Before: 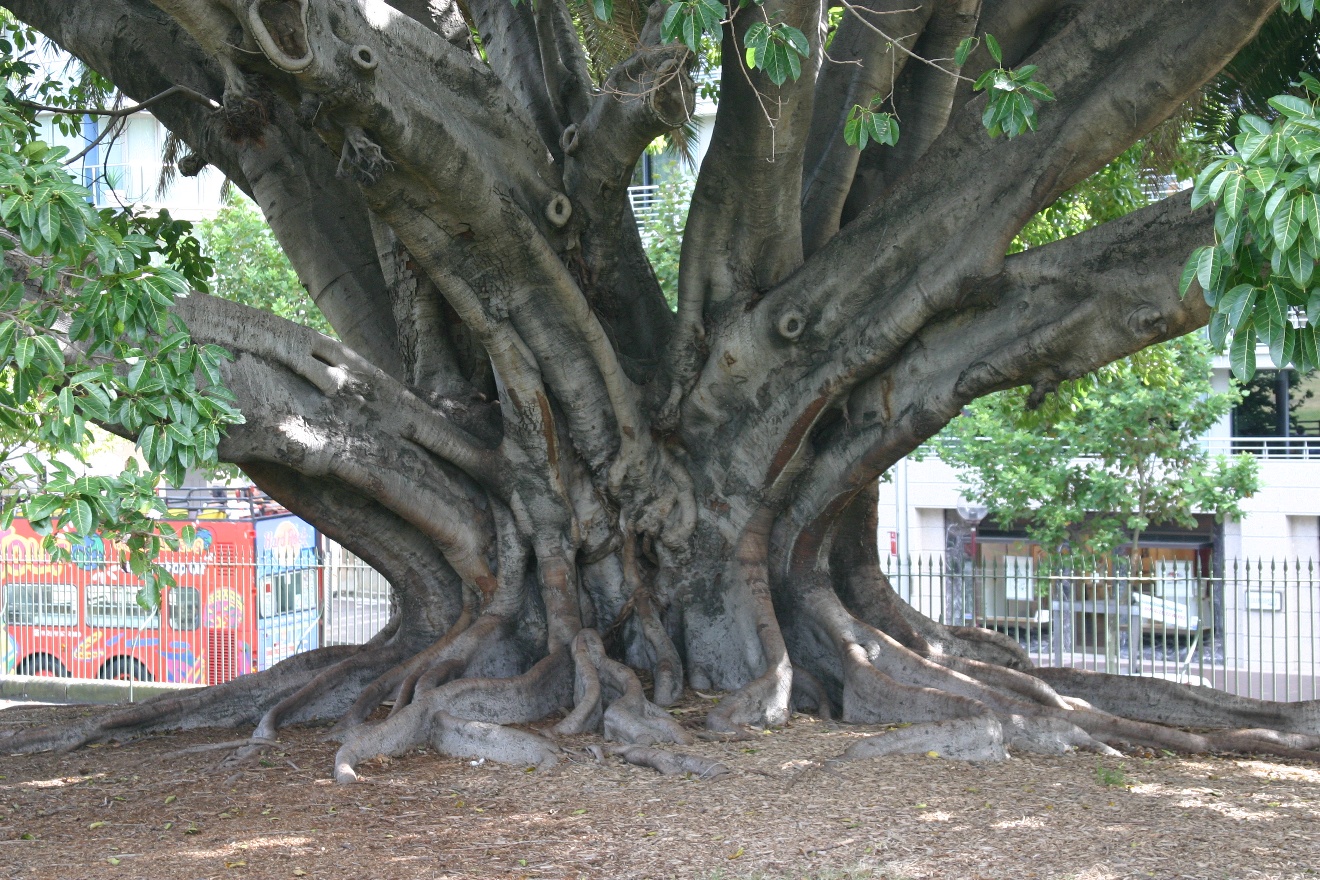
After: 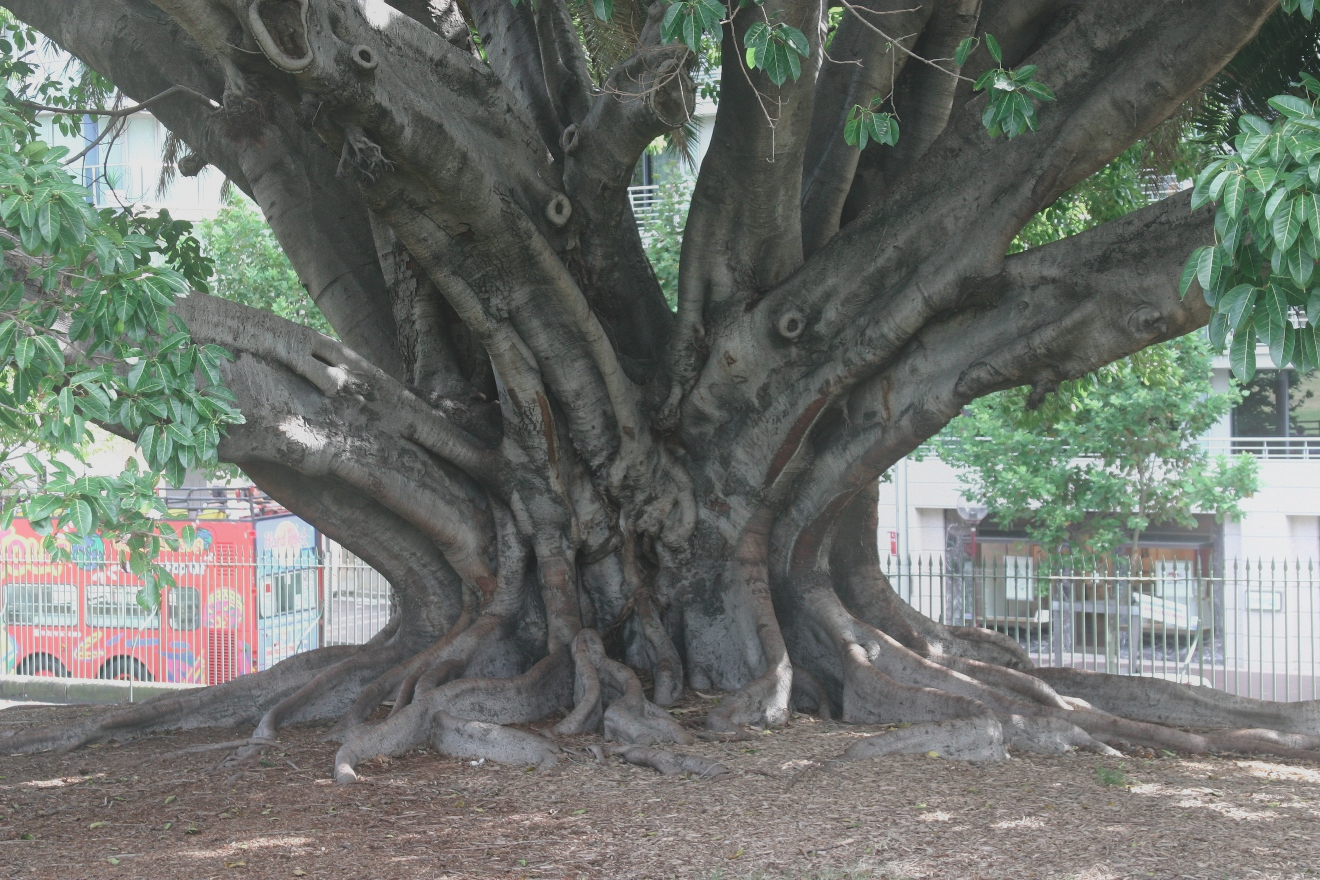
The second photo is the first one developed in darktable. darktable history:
color contrast: blue-yellow contrast 0.7
bloom: on, module defaults
exposure: black level correction -0.015, exposure -0.5 EV, compensate highlight preservation false
tone equalizer: on, module defaults
